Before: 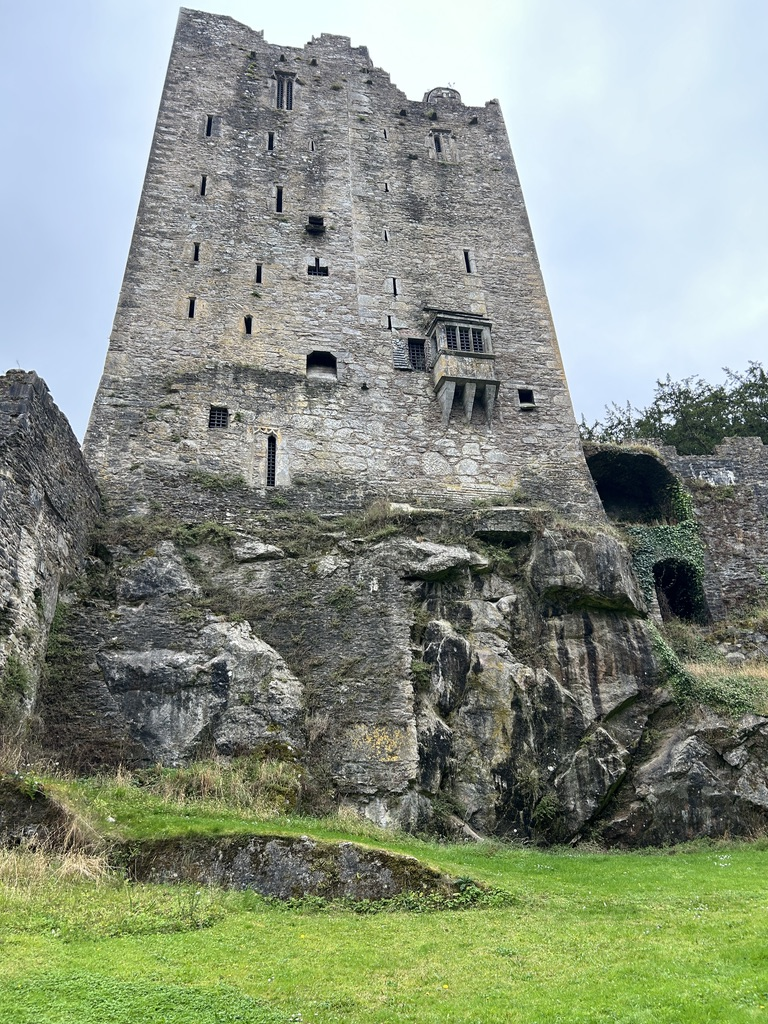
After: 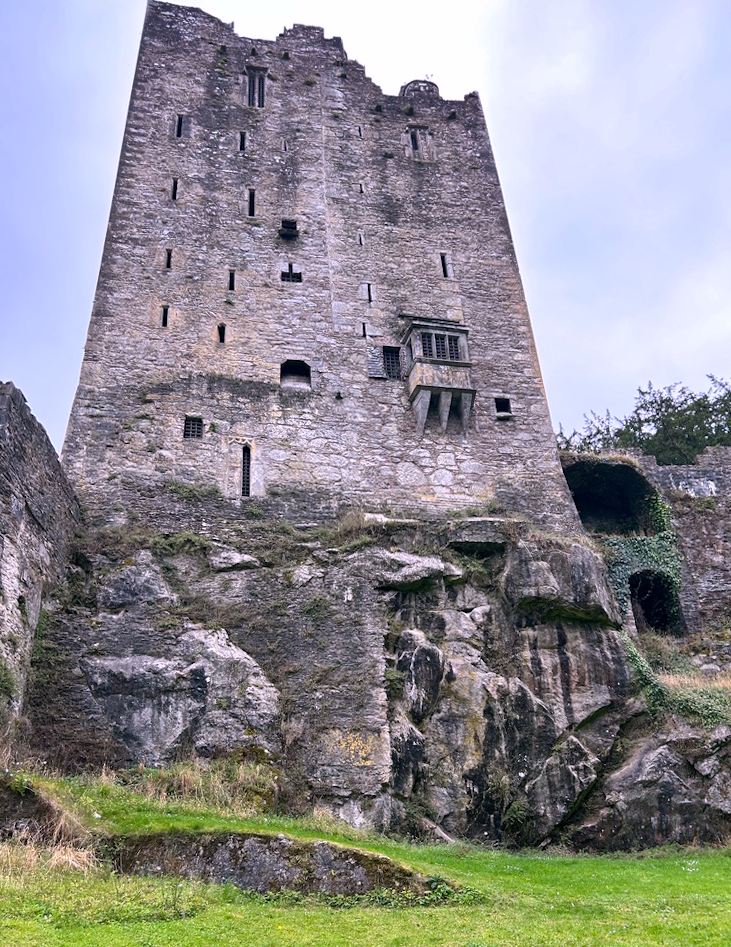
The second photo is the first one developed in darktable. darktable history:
white balance: red 1.066, blue 1.119
shadows and highlights: soften with gaussian
crop and rotate: top 0%, bottom 5.097%
rotate and perspective: rotation 0.074°, lens shift (vertical) 0.096, lens shift (horizontal) -0.041, crop left 0.043, crop right 0.952, crop top 0.024, crop bottom 0.979
